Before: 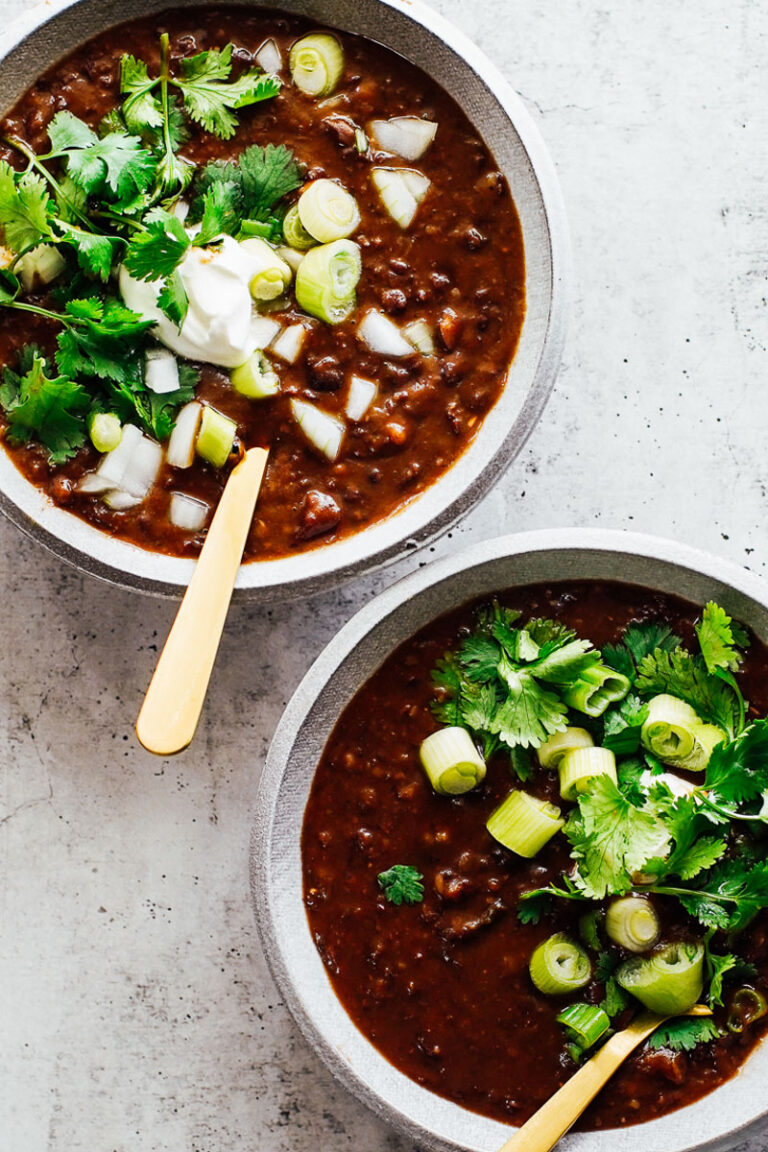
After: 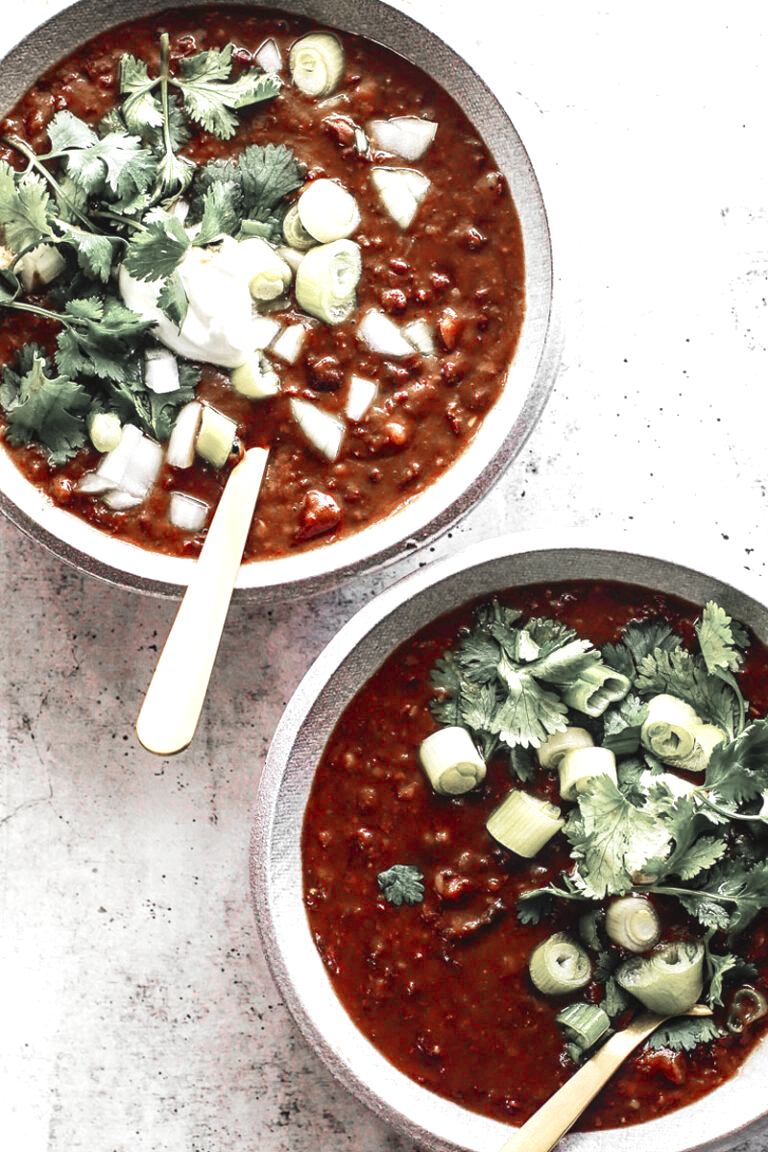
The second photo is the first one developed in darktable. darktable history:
local contrast: detail 110%
exposure: exposure 0.6 EV, compensate highlight preservation false
color zones: curves: ch1 [(0, 0.831) (0.08, 0.771) (0.157, 0.268) (0.241, 0.207) (0.562, -0.005) (0.714, -0.013) (0.876, 0.01) (1, 0.831)]
